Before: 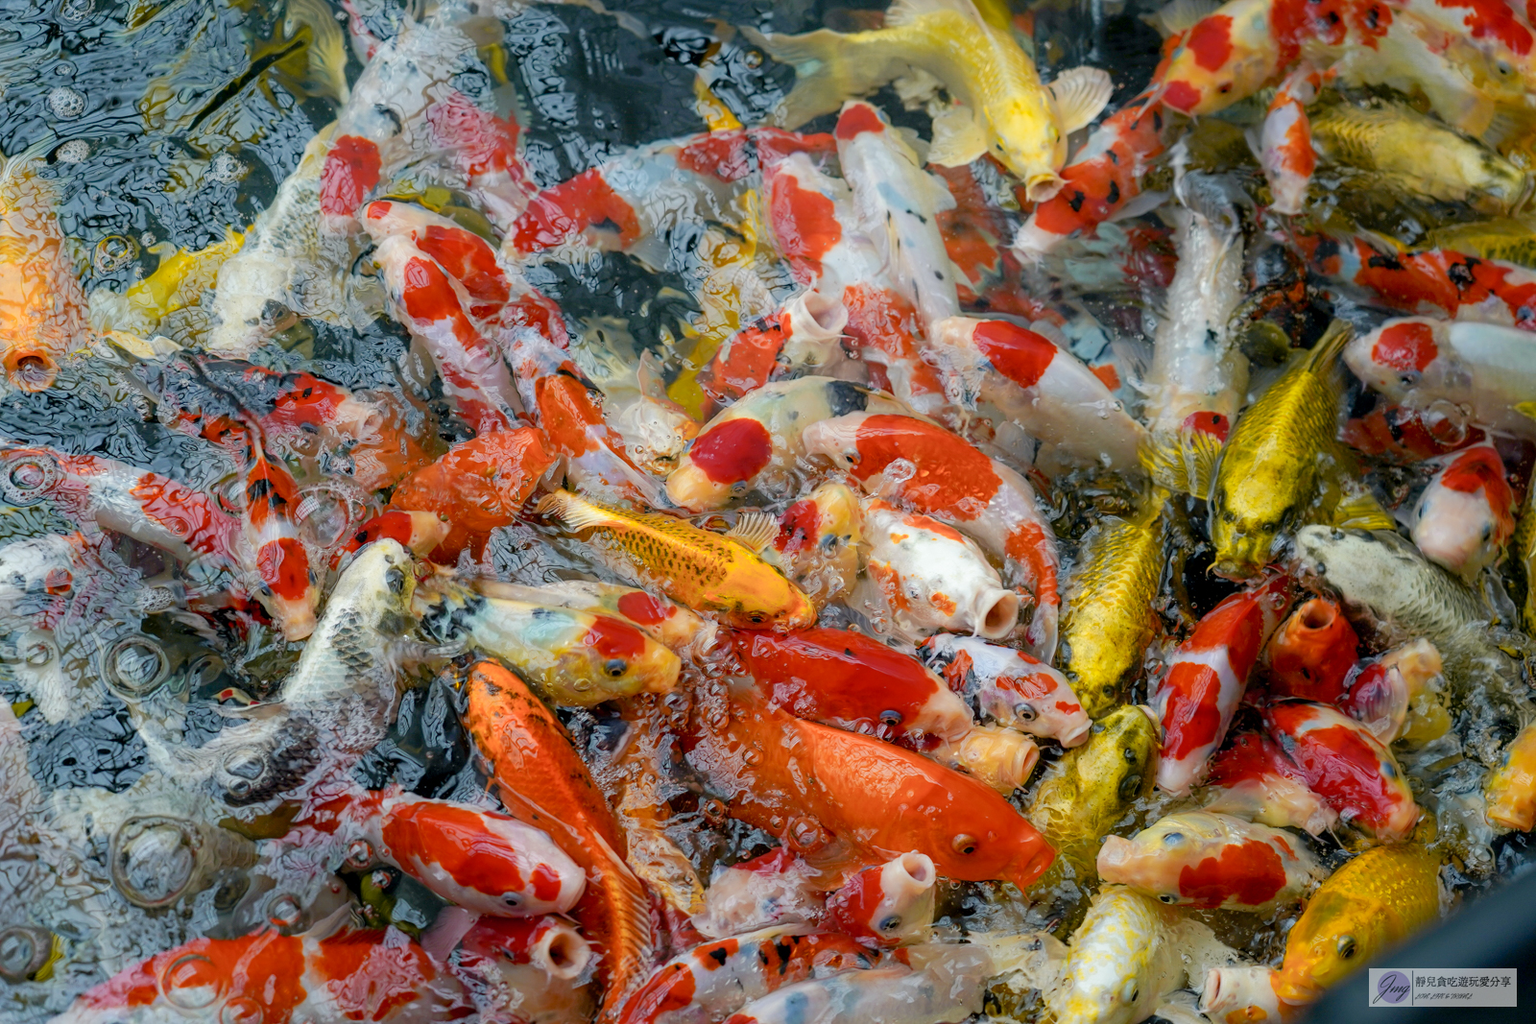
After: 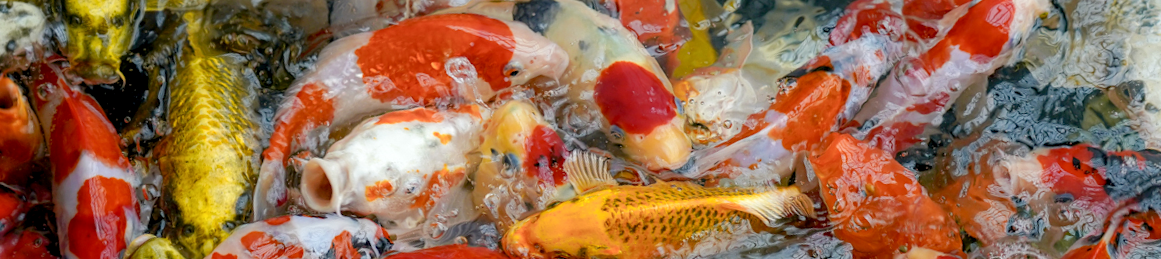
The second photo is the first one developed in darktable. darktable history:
local contrast: highlights 100%, shadows 100%, detail 120%, midtone range 0.2
sharpen: radius 2.883, amount 0.868, threshold 47.523
crop and rotate: angle 16.12°, top 30.835%, bottom 35.653%
